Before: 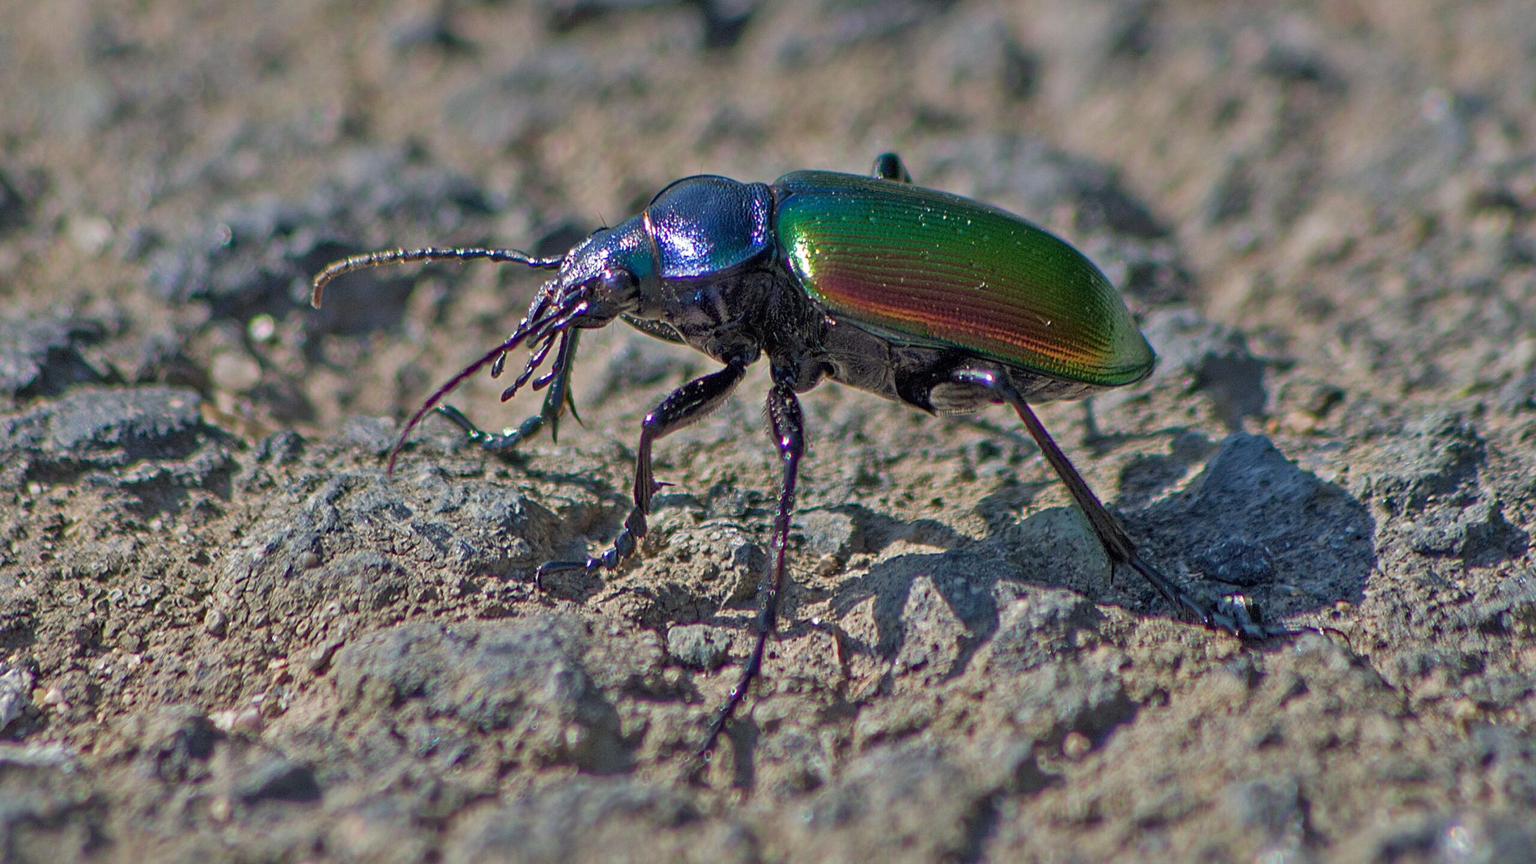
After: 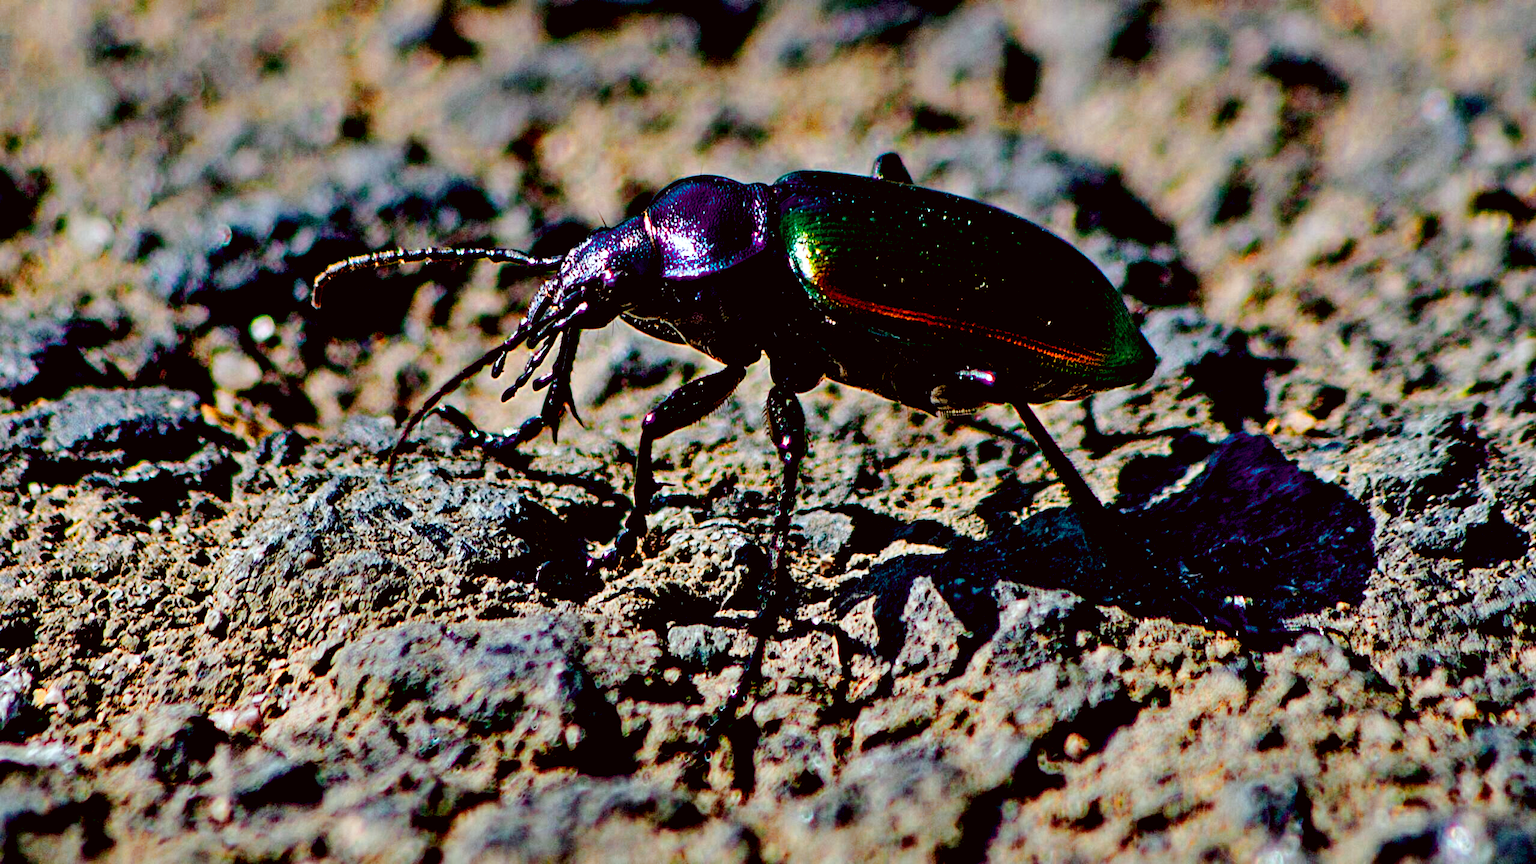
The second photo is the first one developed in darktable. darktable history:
base curve: curves: ch0 [(0, 0) (0.028, 0.03) (0.121, 0.232) (0.46, 0.748) (0.859, 0.968) (1, 1)], preserve colors none
color zones: curves: ch0 [(0.018, 0.548) (0.197, 0.654) (0.425, 0.447) (0.605, 0.658) (0.732, 0.579)]; ch1 [(0.105, 0.531) (0.224, 0.531) (0.386, 0.39) (0.618, 0.456) (0.732, 0.456) (0.956, 0.421)]; ch2 [(0.039, 0.583) (0.215, 0.465) (0.399, 0.544) (0.465, 0.548) (0.614, 0.447) (0.724, 0.43) (0.882, 0.623) (0.956, 0.632)]
exposure: black level correction 0.1, exposure -0.092 EV, compensate highlight preservation false
color correction: highlights a* -3.28, highlights b* -6.24, shadows a* 3.1, shadows b* 5.19
